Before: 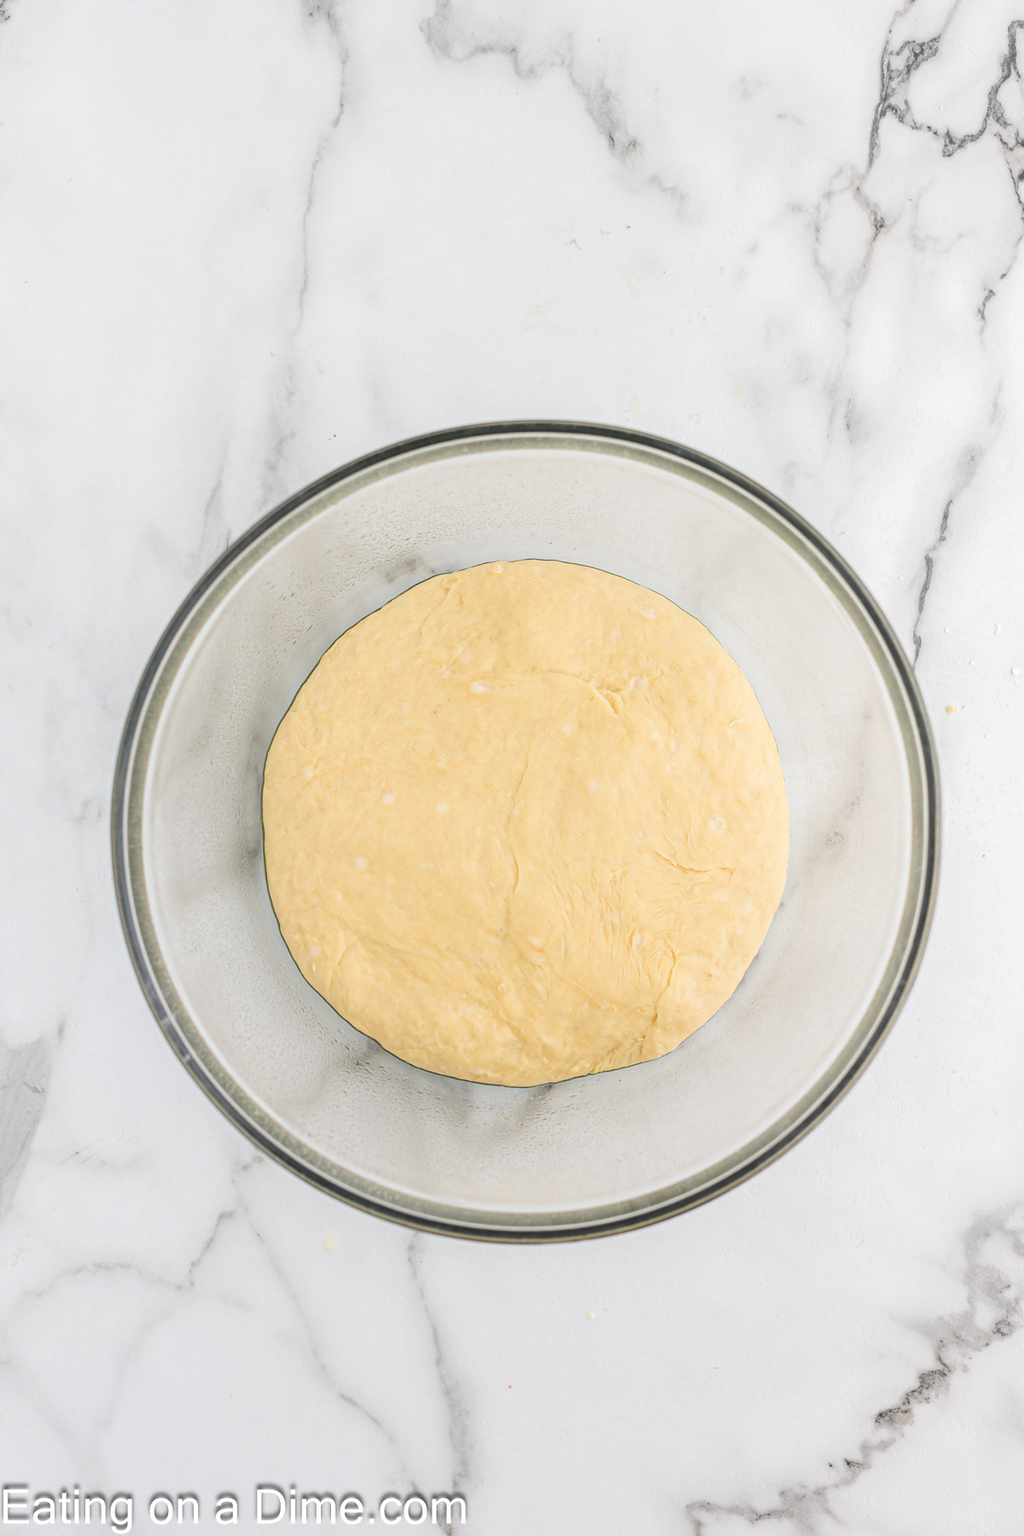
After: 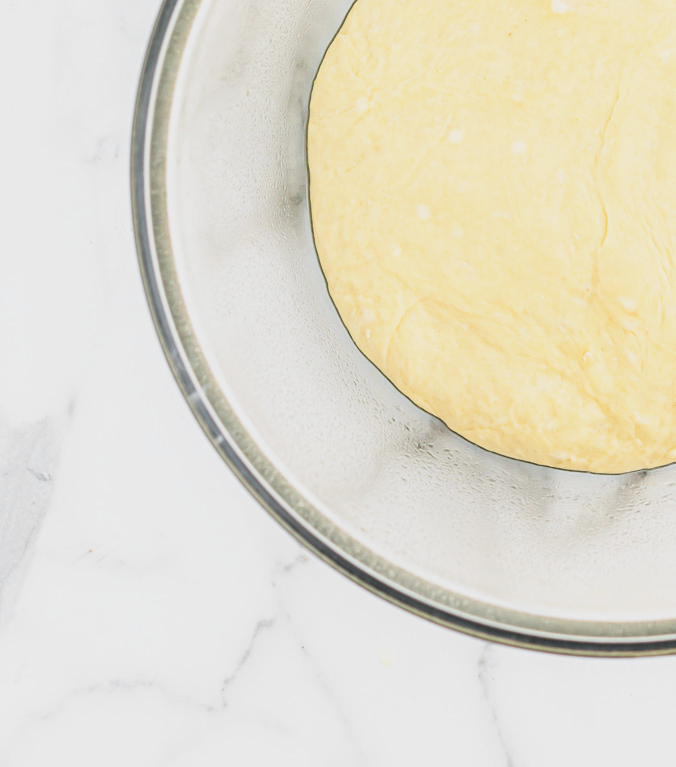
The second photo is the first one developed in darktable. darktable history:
crop: top 44.483%, right 43.593%, bottom 12.892%
base curve: curves: ch0 [(0, 0) (0.088, 0.125) (0.176, 0.251) (0.354, 0.501) (0.613, 0.749) (1, 0.877)], preserve colors none
